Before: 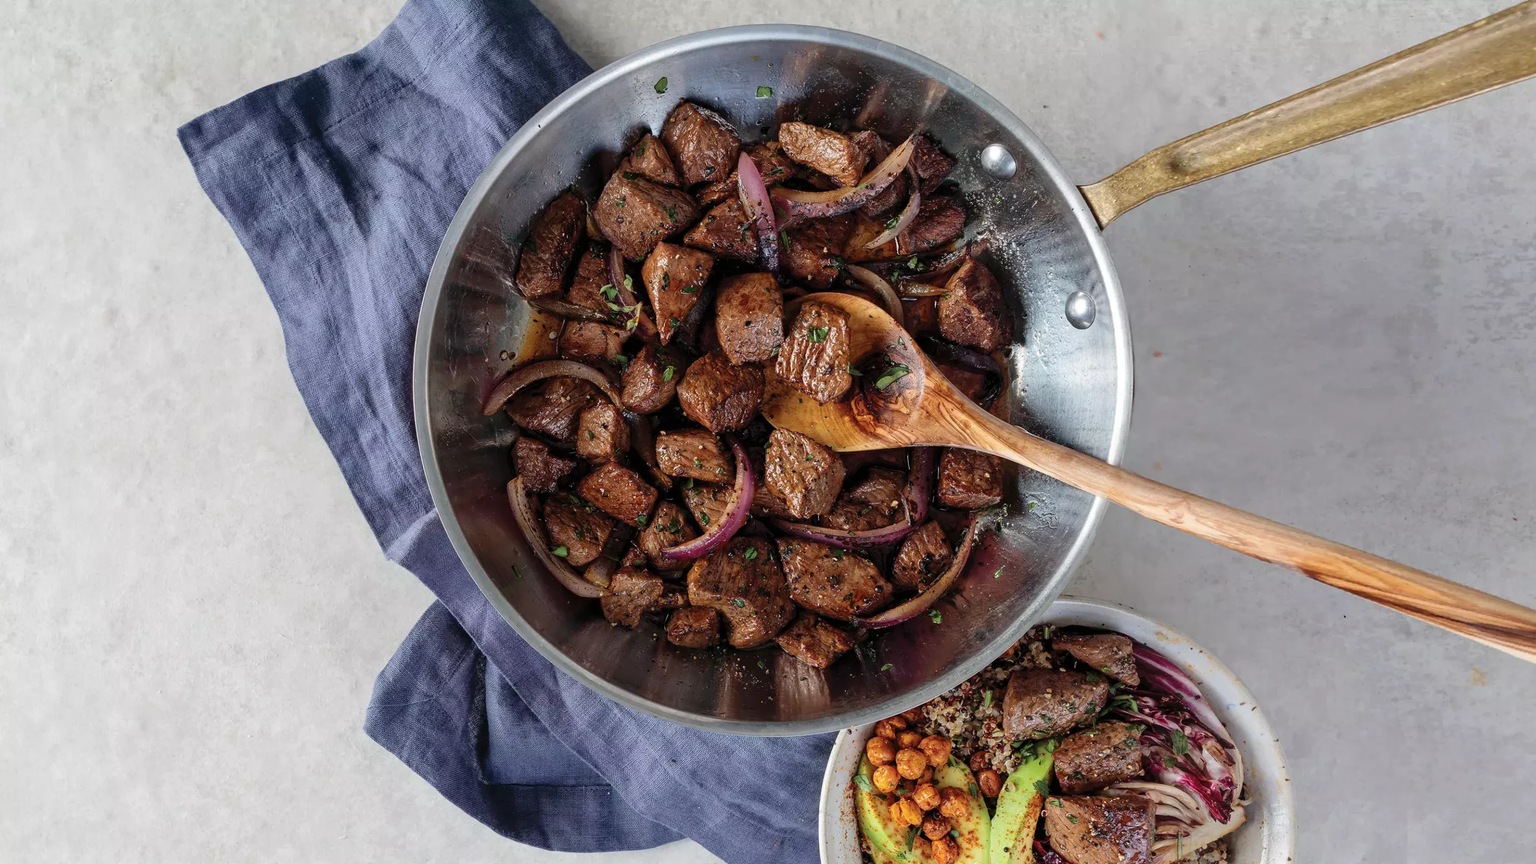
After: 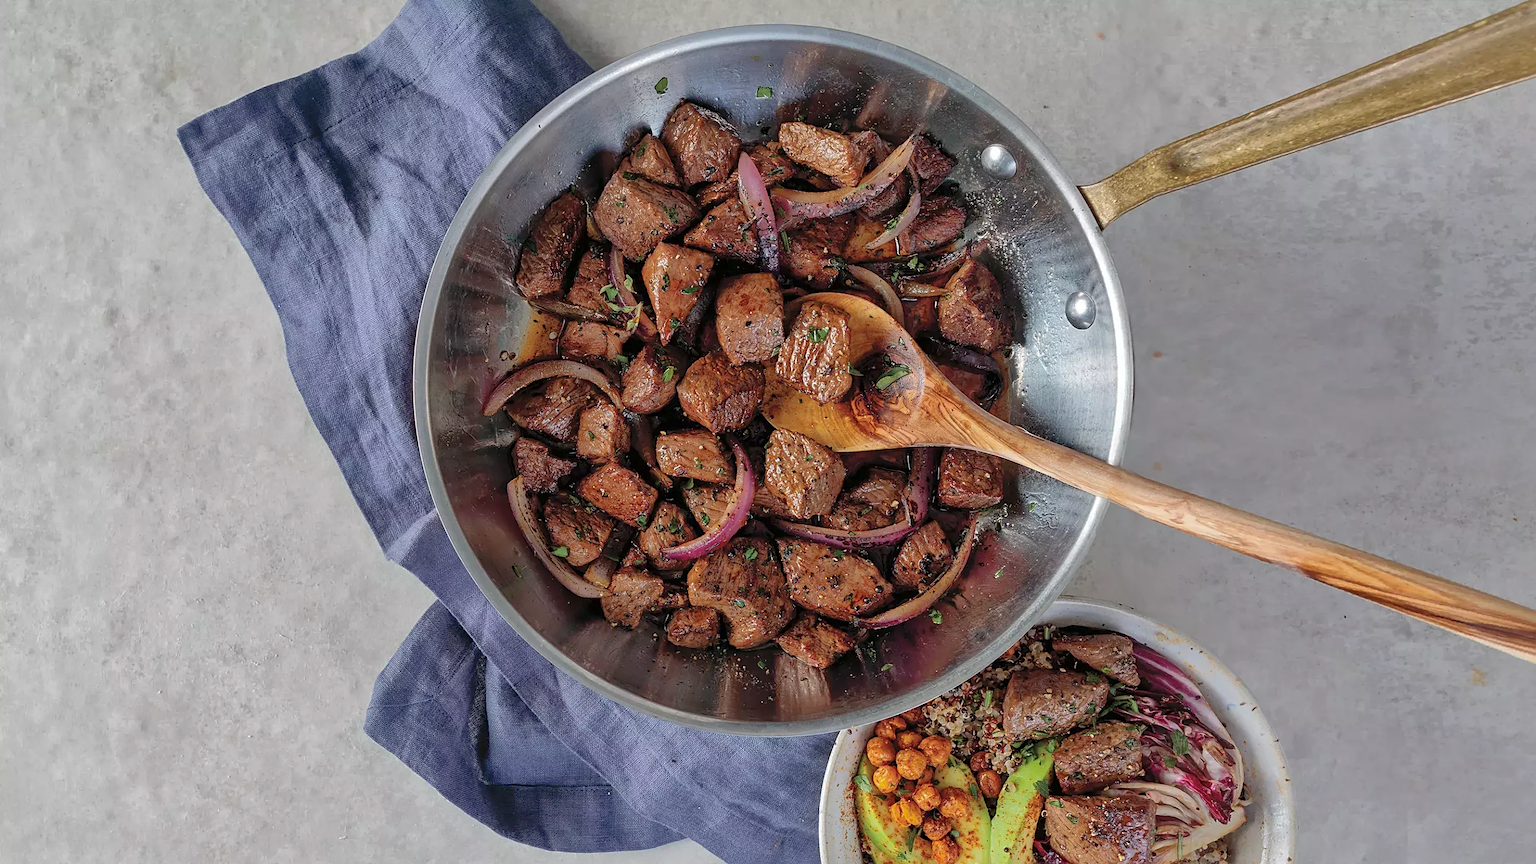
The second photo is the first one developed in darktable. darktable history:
sharpen: on, module defaults
shadows and highlights: shadows 59.87, highlights -59.73
color correction: highlights b* 0.027
